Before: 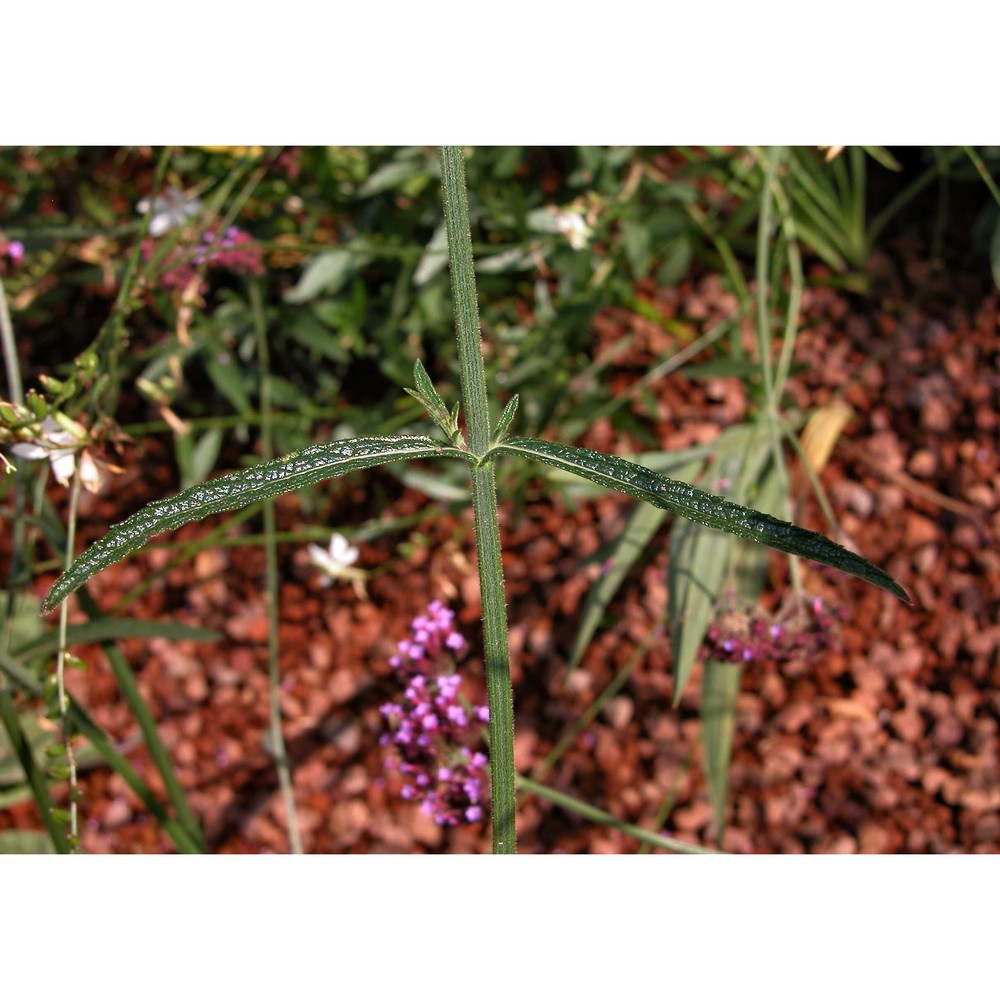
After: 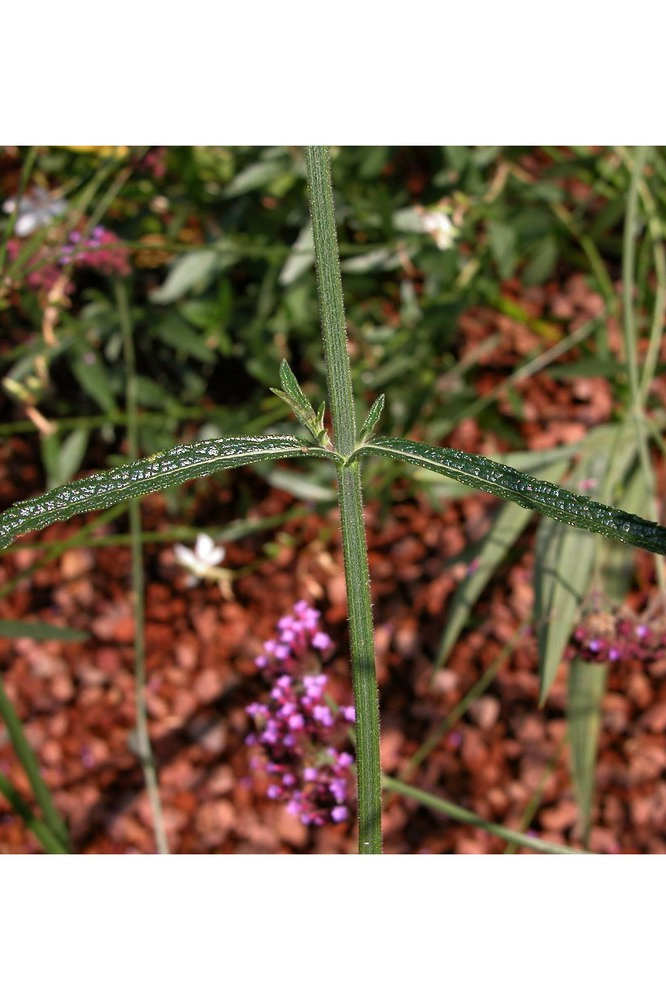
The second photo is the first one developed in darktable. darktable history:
crop and rotate: left 13.444%, right 19.884%
